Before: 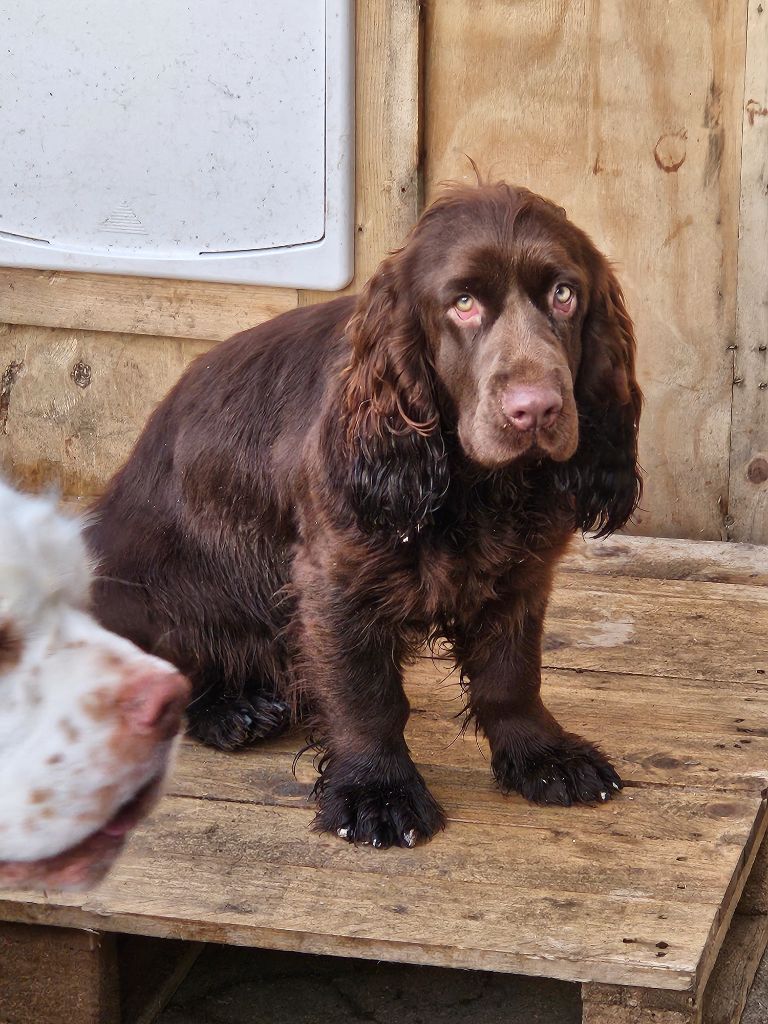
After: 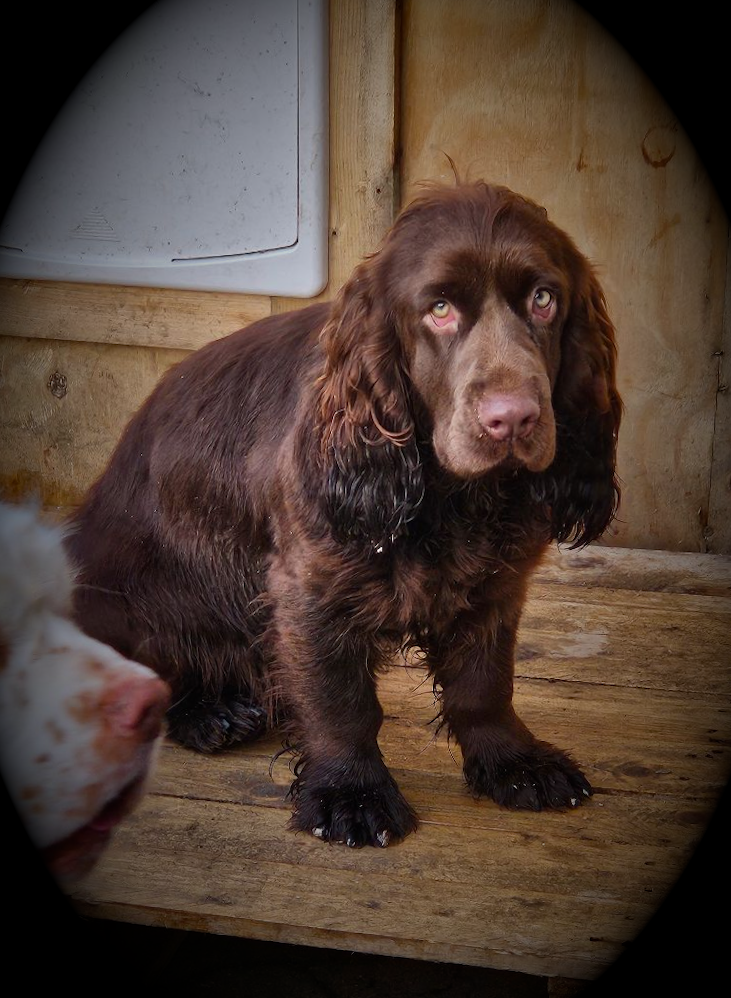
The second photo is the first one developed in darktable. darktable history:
rotate and perspective: rotation 0.074°, lens shift (vertical) 0.096, lens shift (horizontal) -0.041, crop left 0.043, crop right 0.952, crop top 0.024, crop bottom 0.979
vignetting: fall-off start 15.9%, fall-off radius 100%, brightness -1, saturation 0.5, width/height ratio 0.719
